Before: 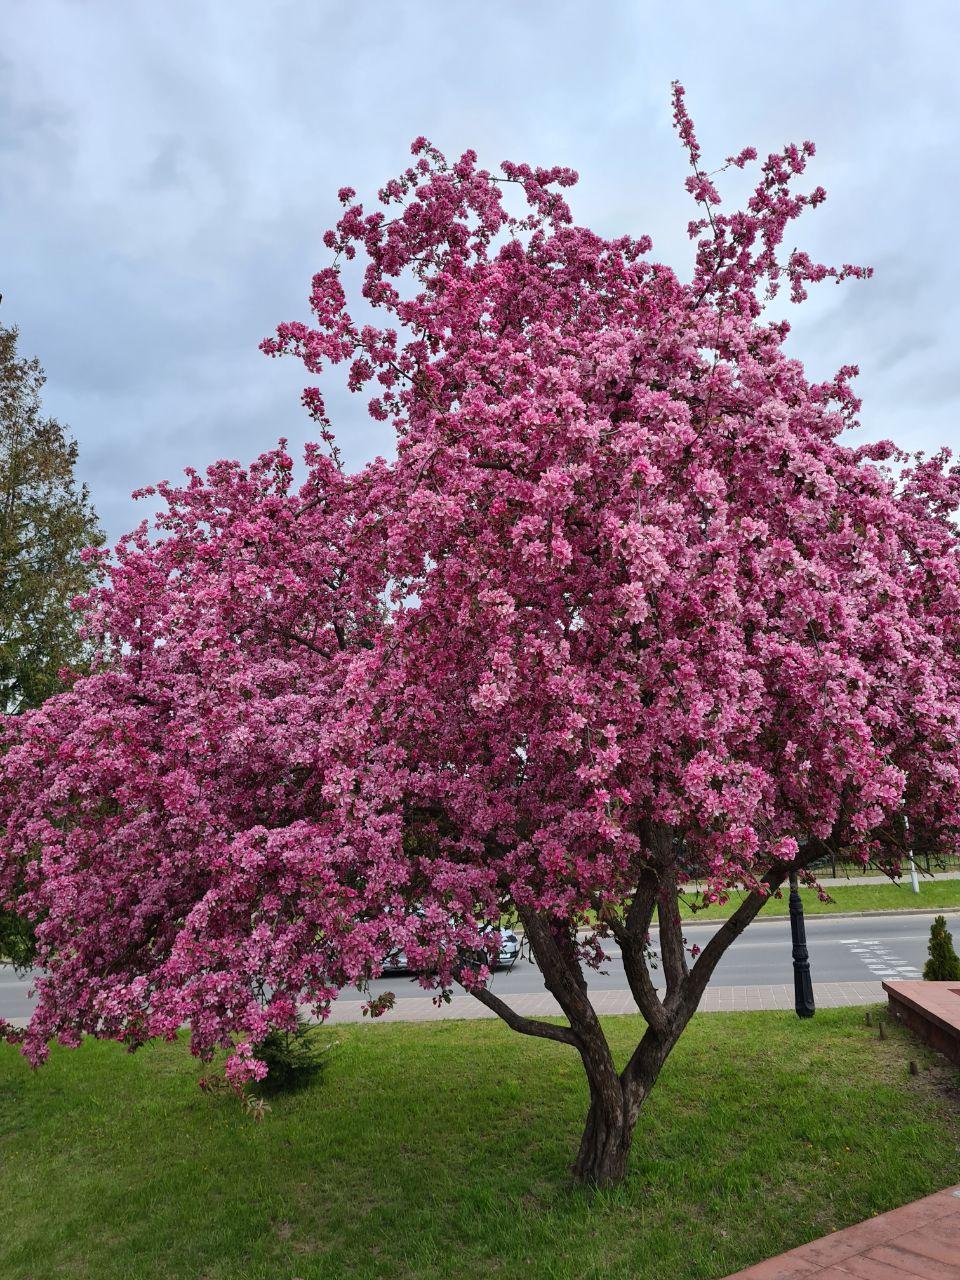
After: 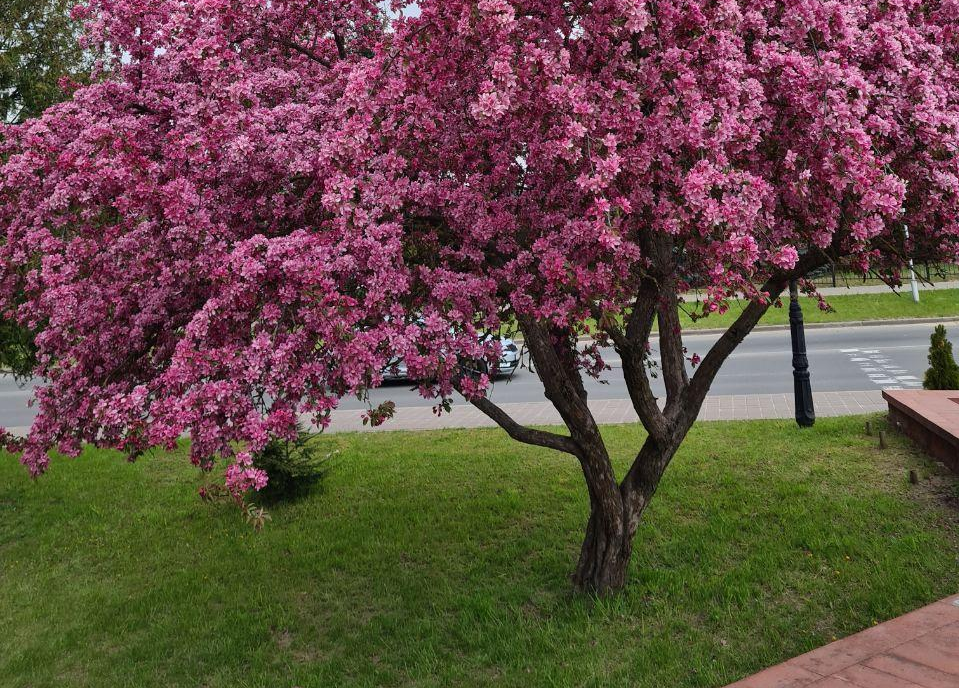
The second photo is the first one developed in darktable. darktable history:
shadows and highlights: shadows 20.91, highlights -82.73, soften with gaussian
crop and rotate: top 46.237%
